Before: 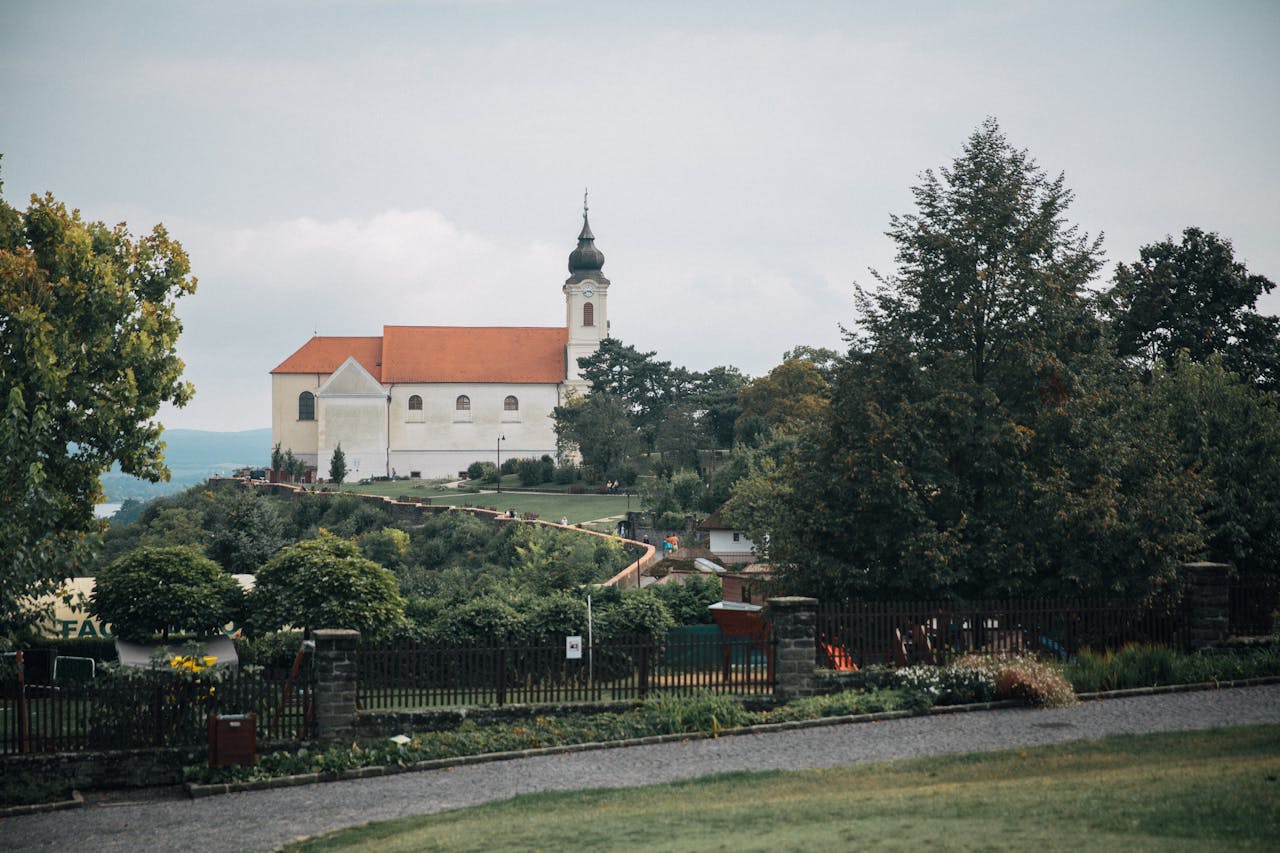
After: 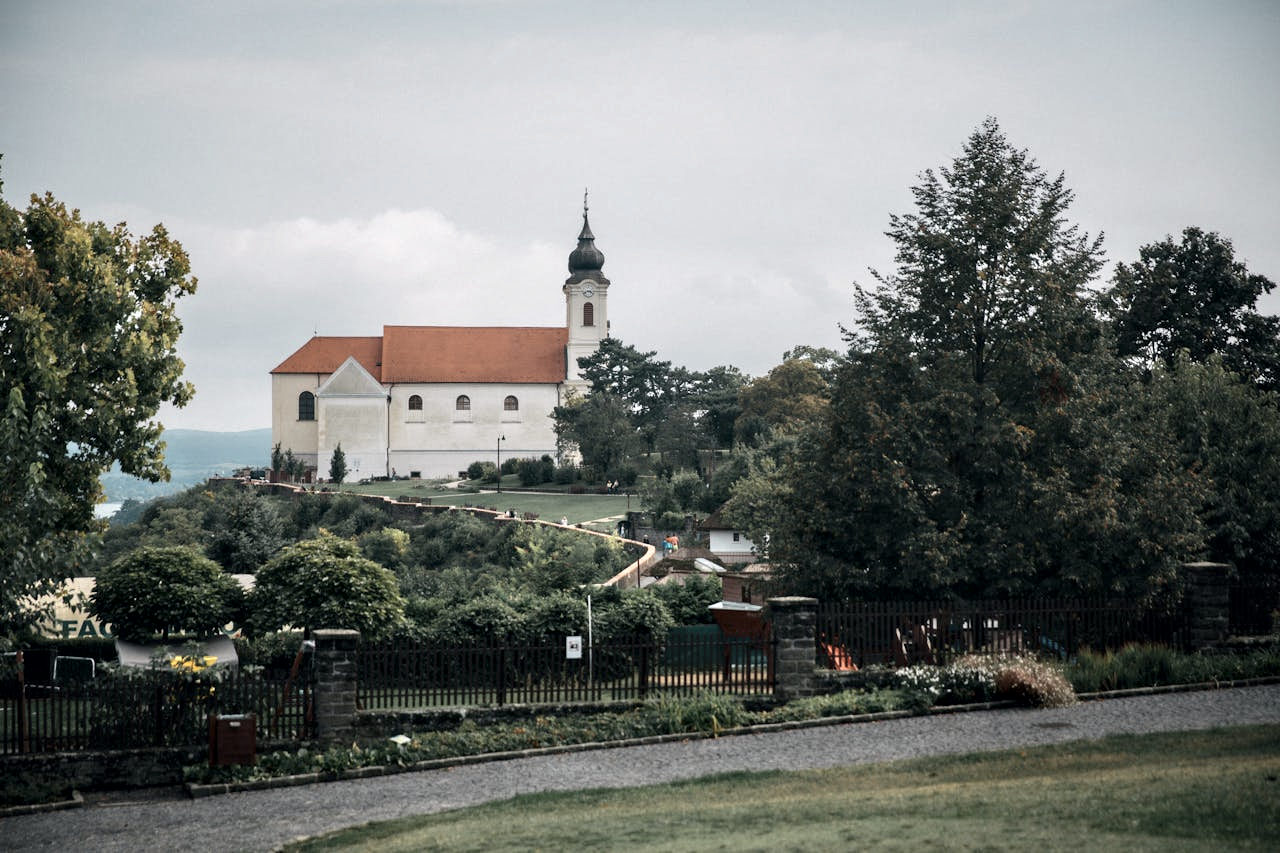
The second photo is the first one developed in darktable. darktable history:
contrast brightness saturation: contrast 0.06, brightness -0.01, saturation -0.23
contrast equalizer: y [[0.586, 0.584, 0.576, 0.565, 0.552, 0.539], [0.5 ×6], [0.97, 0.959, 0.919, 0.859, 0.789, 0.717], [0 ×6], [0 ×6]]
